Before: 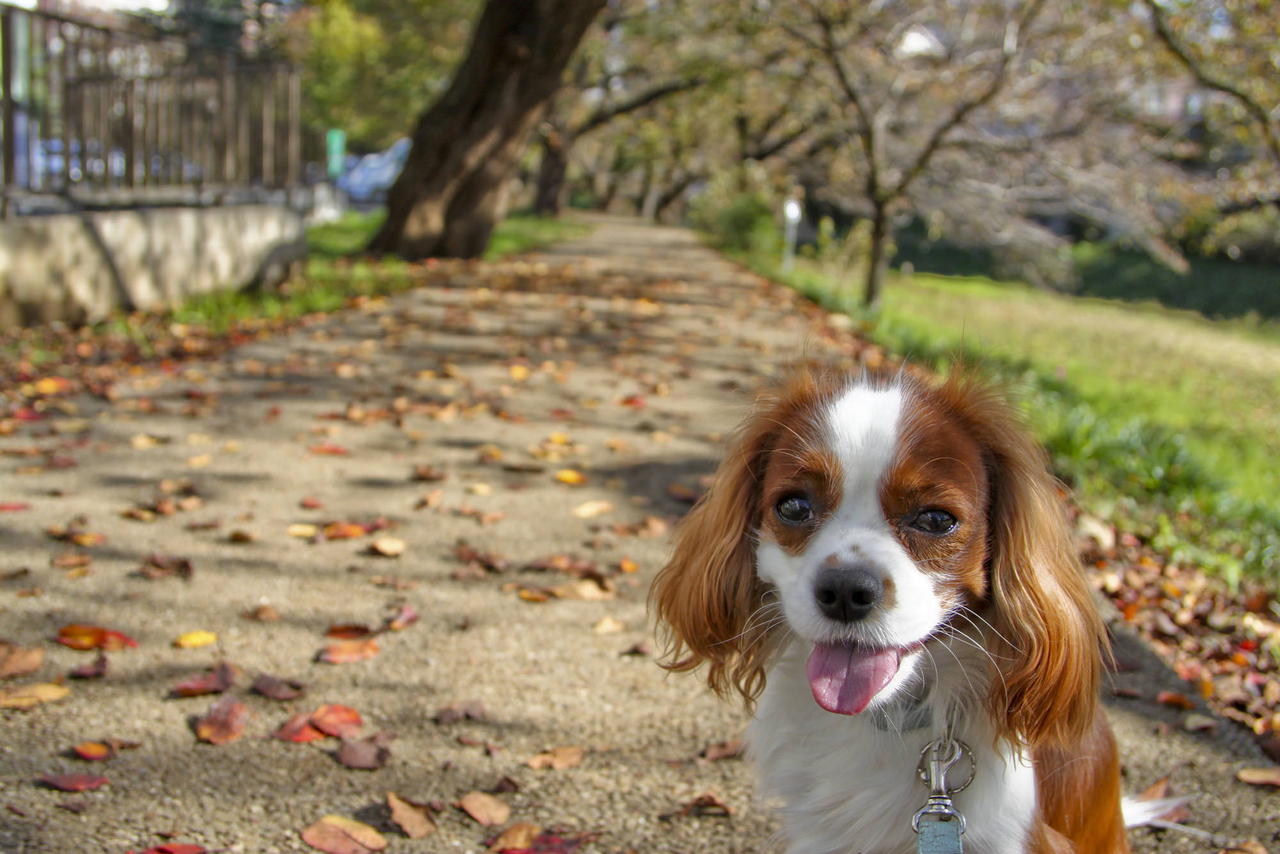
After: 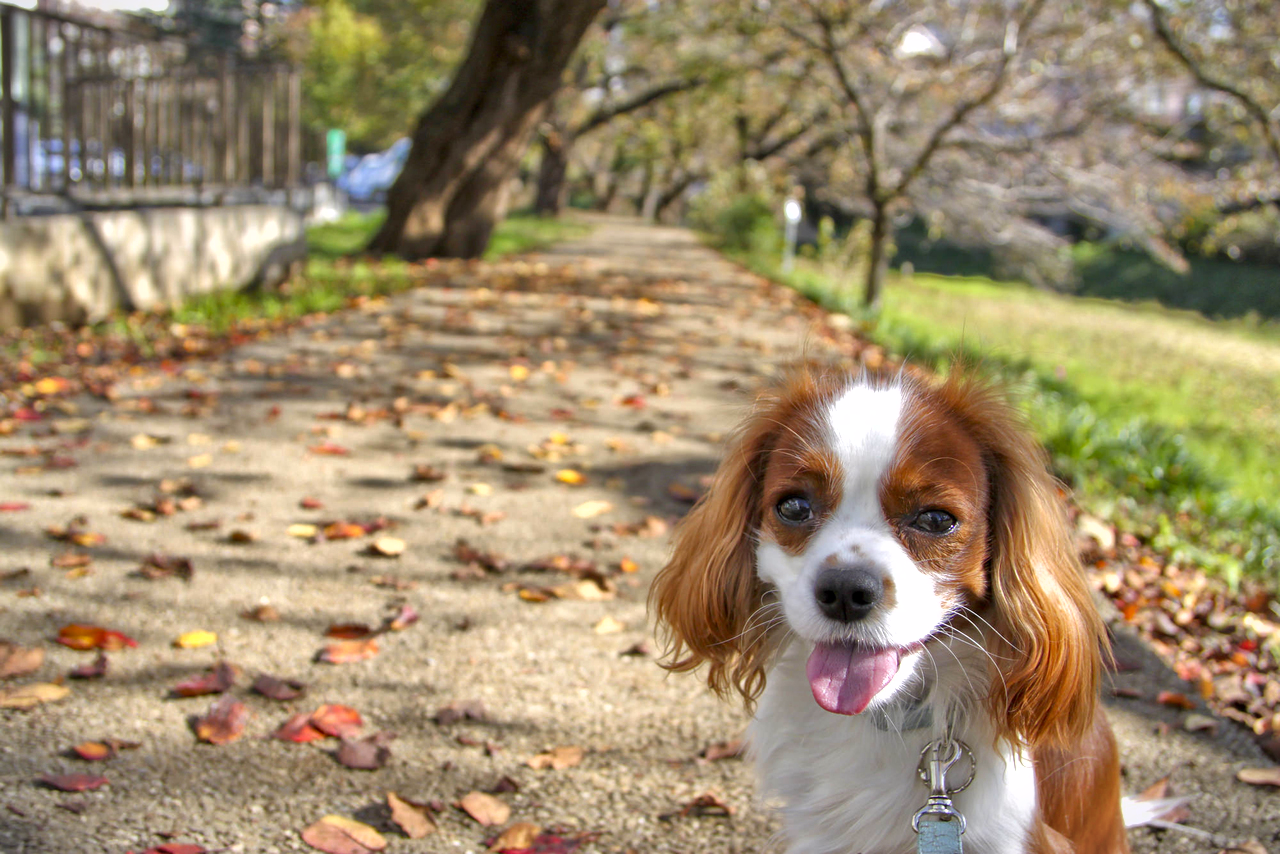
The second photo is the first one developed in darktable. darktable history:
shadows and highlights: highlights color adjustment 0%, low approximation 0.01, soften with gaussian
white balance: red 1.009, blue 1.027
exposure: black level correction 0.001, exposure 0.5 EV, compensate exposure bias true, compensate highlight preservation false
vignetting: fall-off start 100%, brightness -0.282, width/height ratio 1.31
